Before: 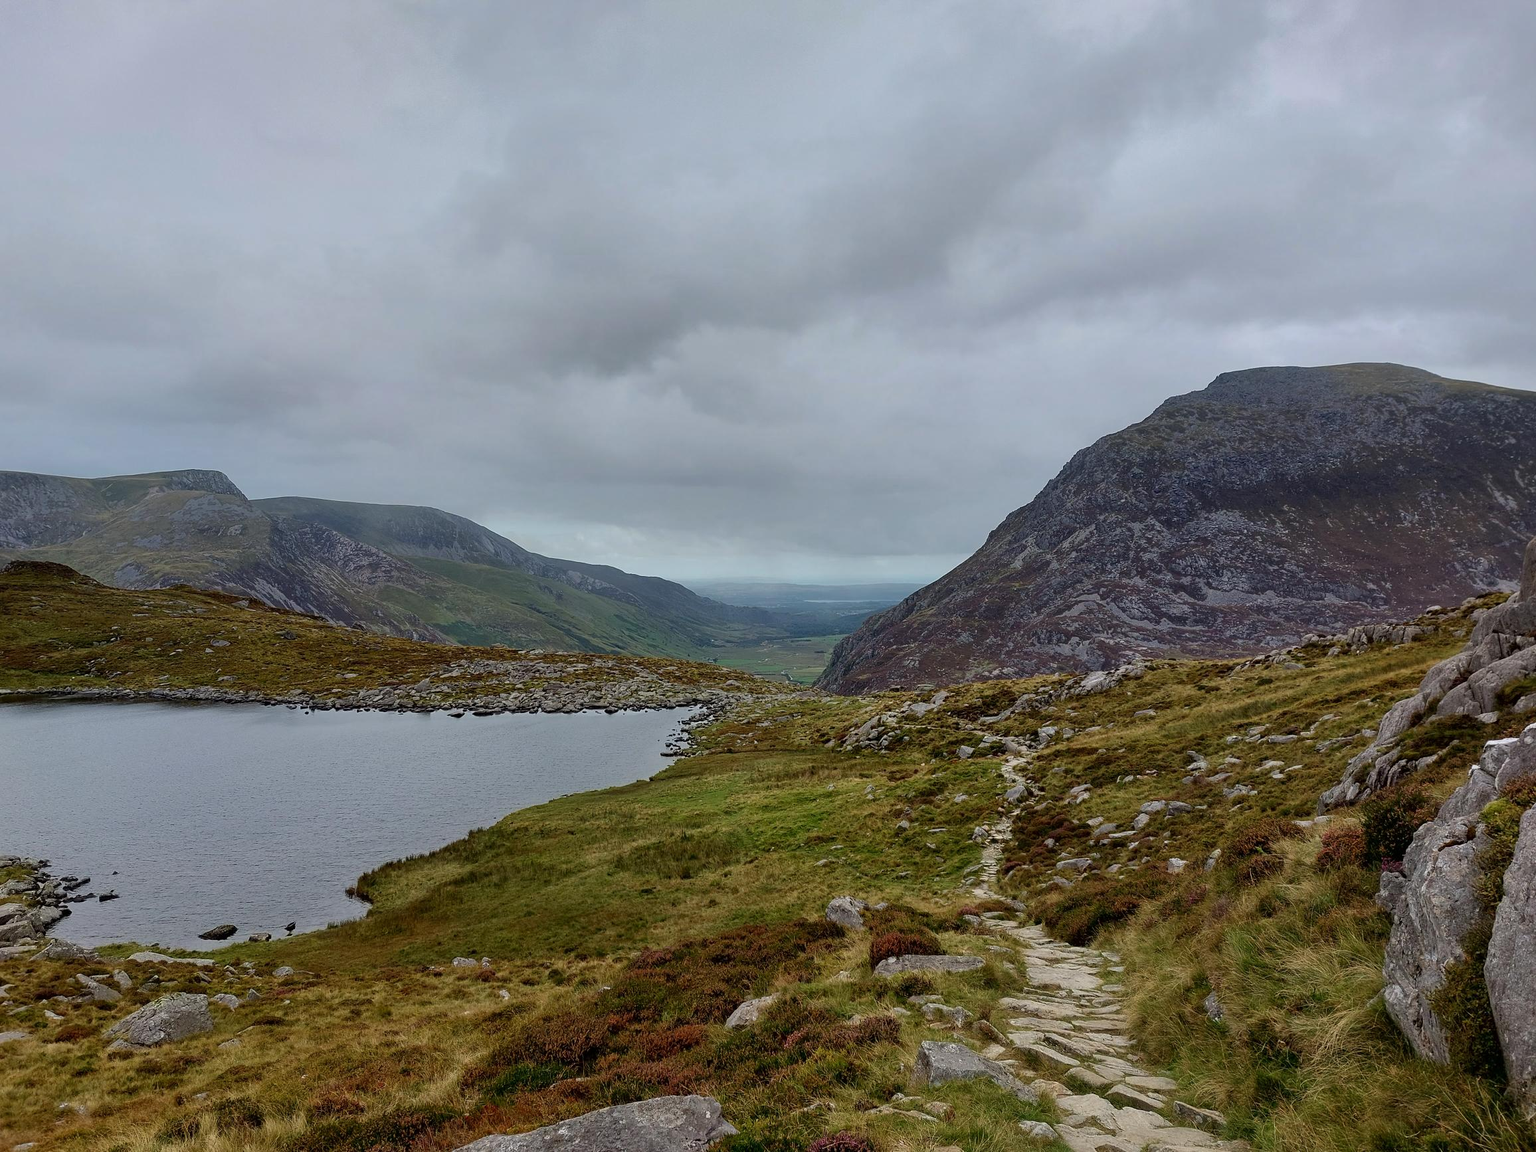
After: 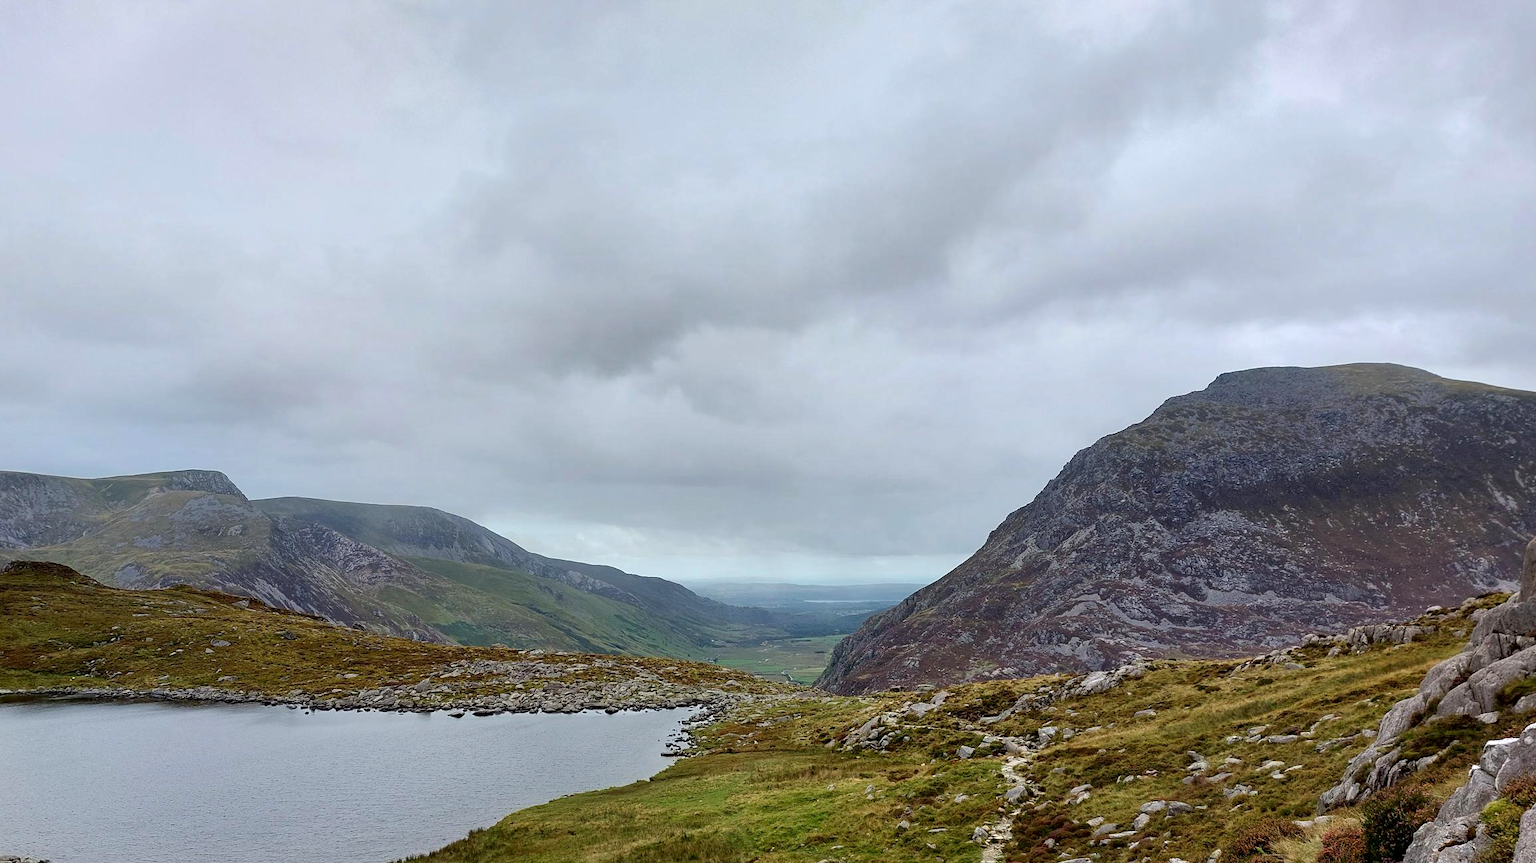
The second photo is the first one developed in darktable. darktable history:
crop: bottom 24.99%
exposure: black level correction 0.001, exposure 0.499 EV, compensate exposure bias true, compensate highlight preservation false
